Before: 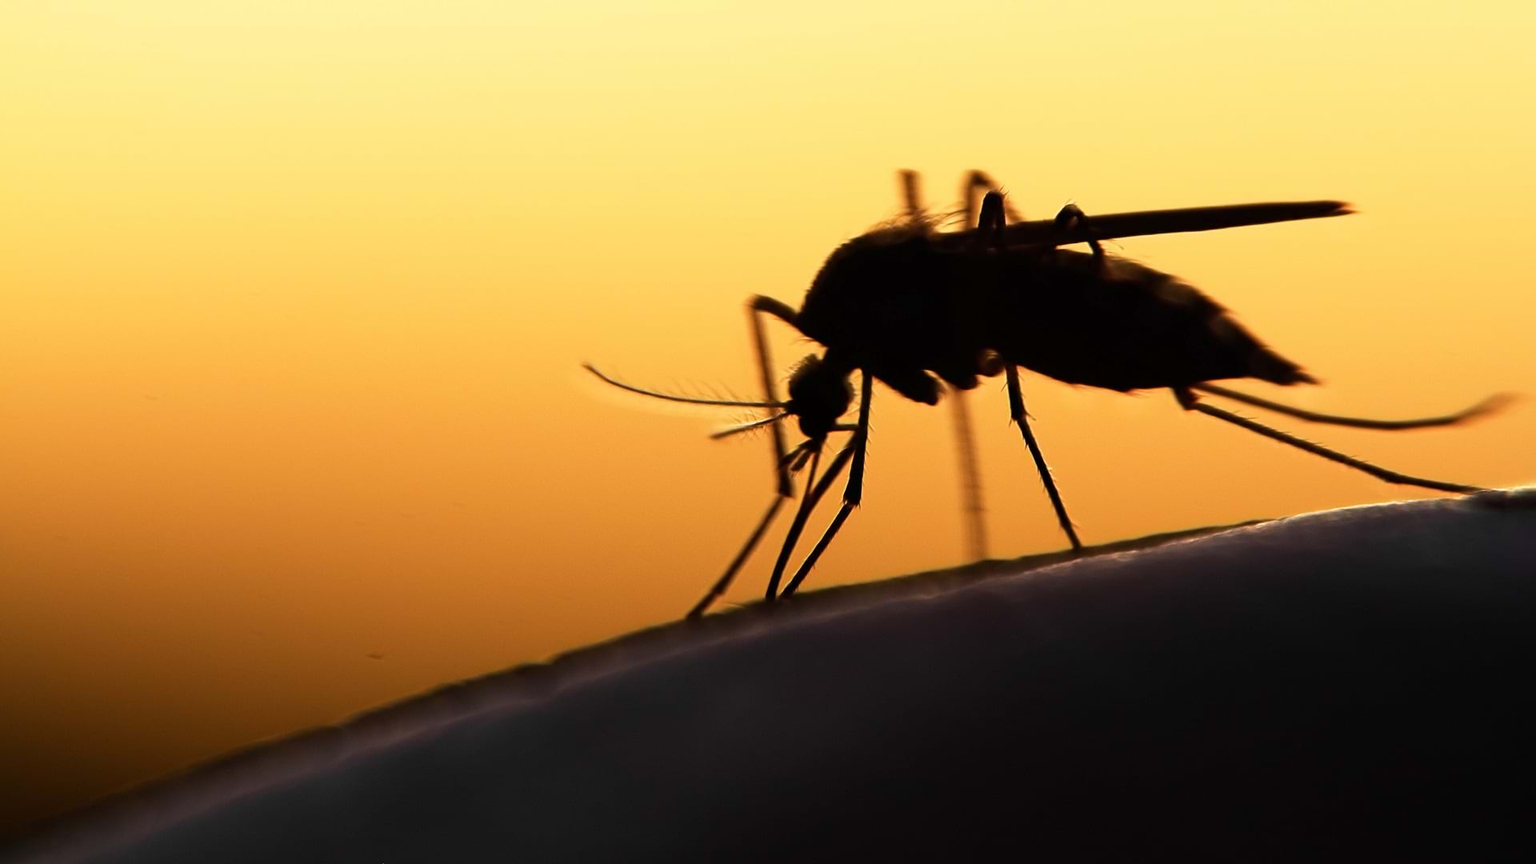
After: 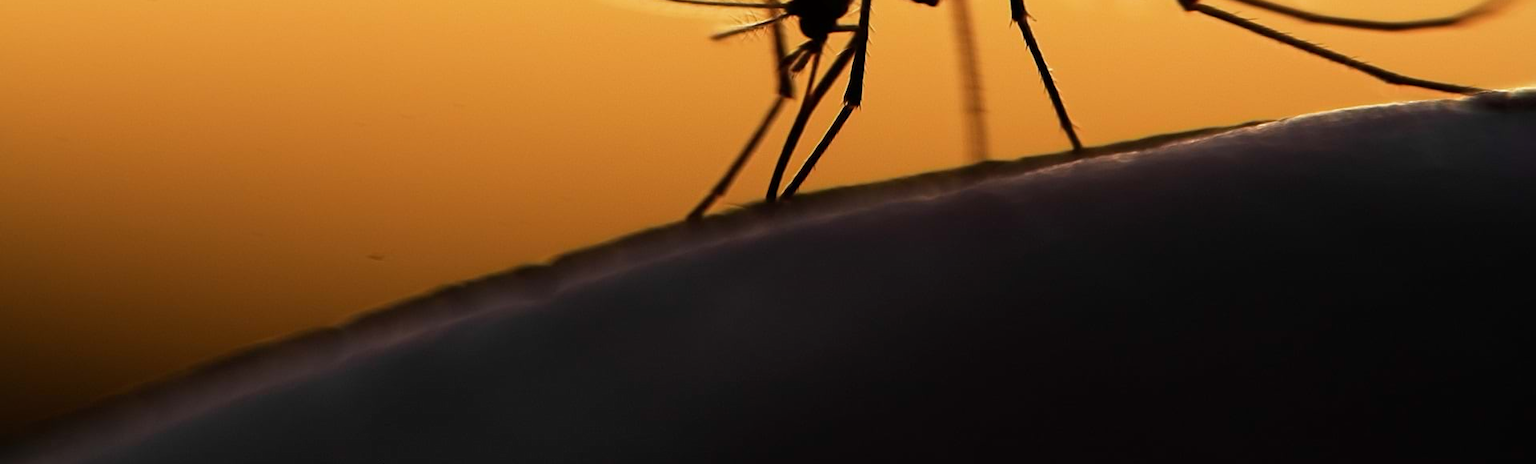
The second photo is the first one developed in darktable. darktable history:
base curve: curves: ch0 [(0, 0) (0.74, 0.67) (1, 1)]
crop and rotate: top 46.237%
